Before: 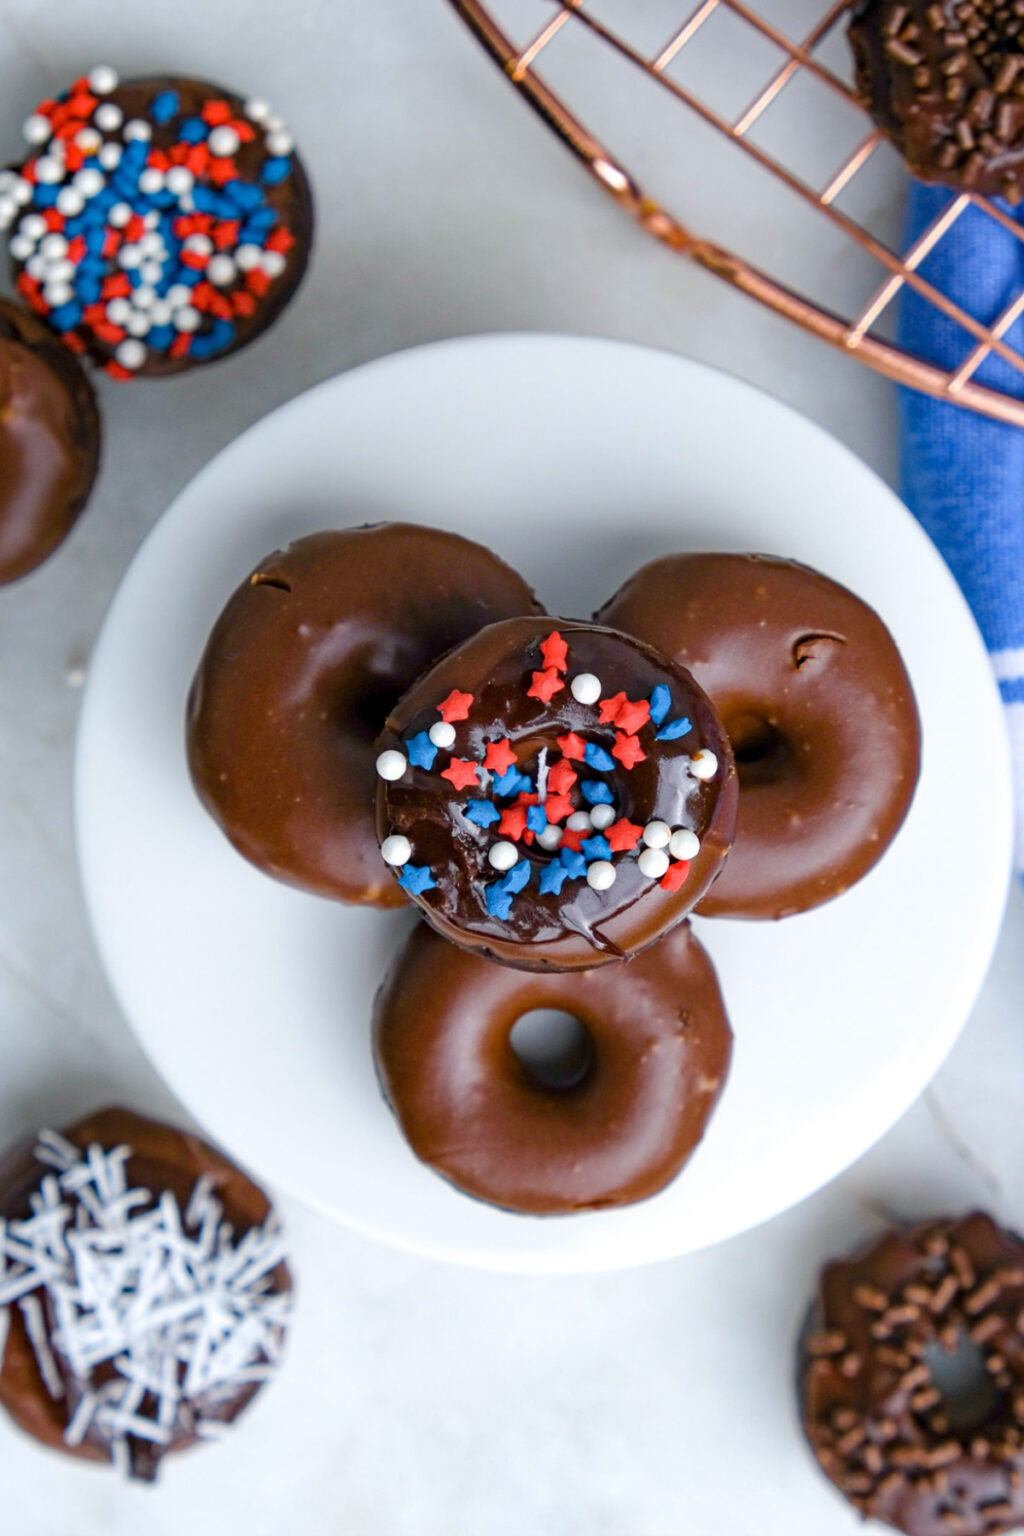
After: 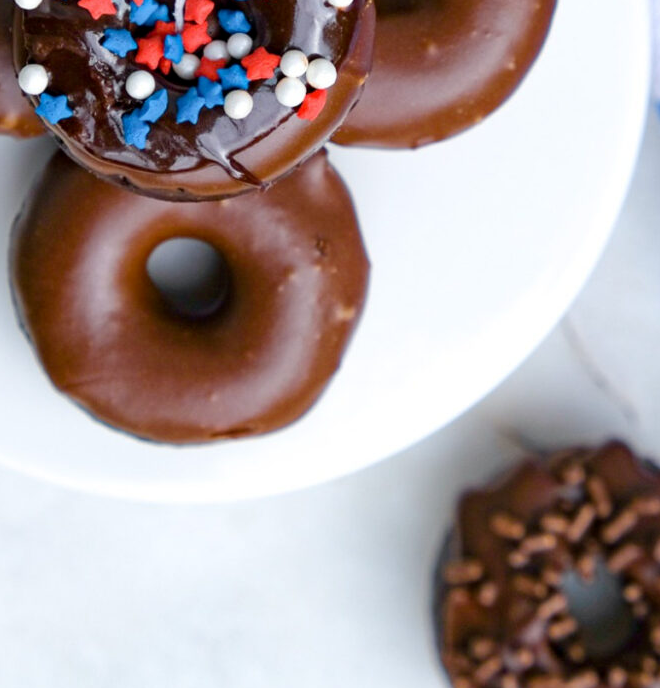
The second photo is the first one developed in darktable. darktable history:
exposure: black level correction 0.001, compensate highlight preservation false
crop and rotate: left 35.509%, top 50.238%, bottom 4.934%
